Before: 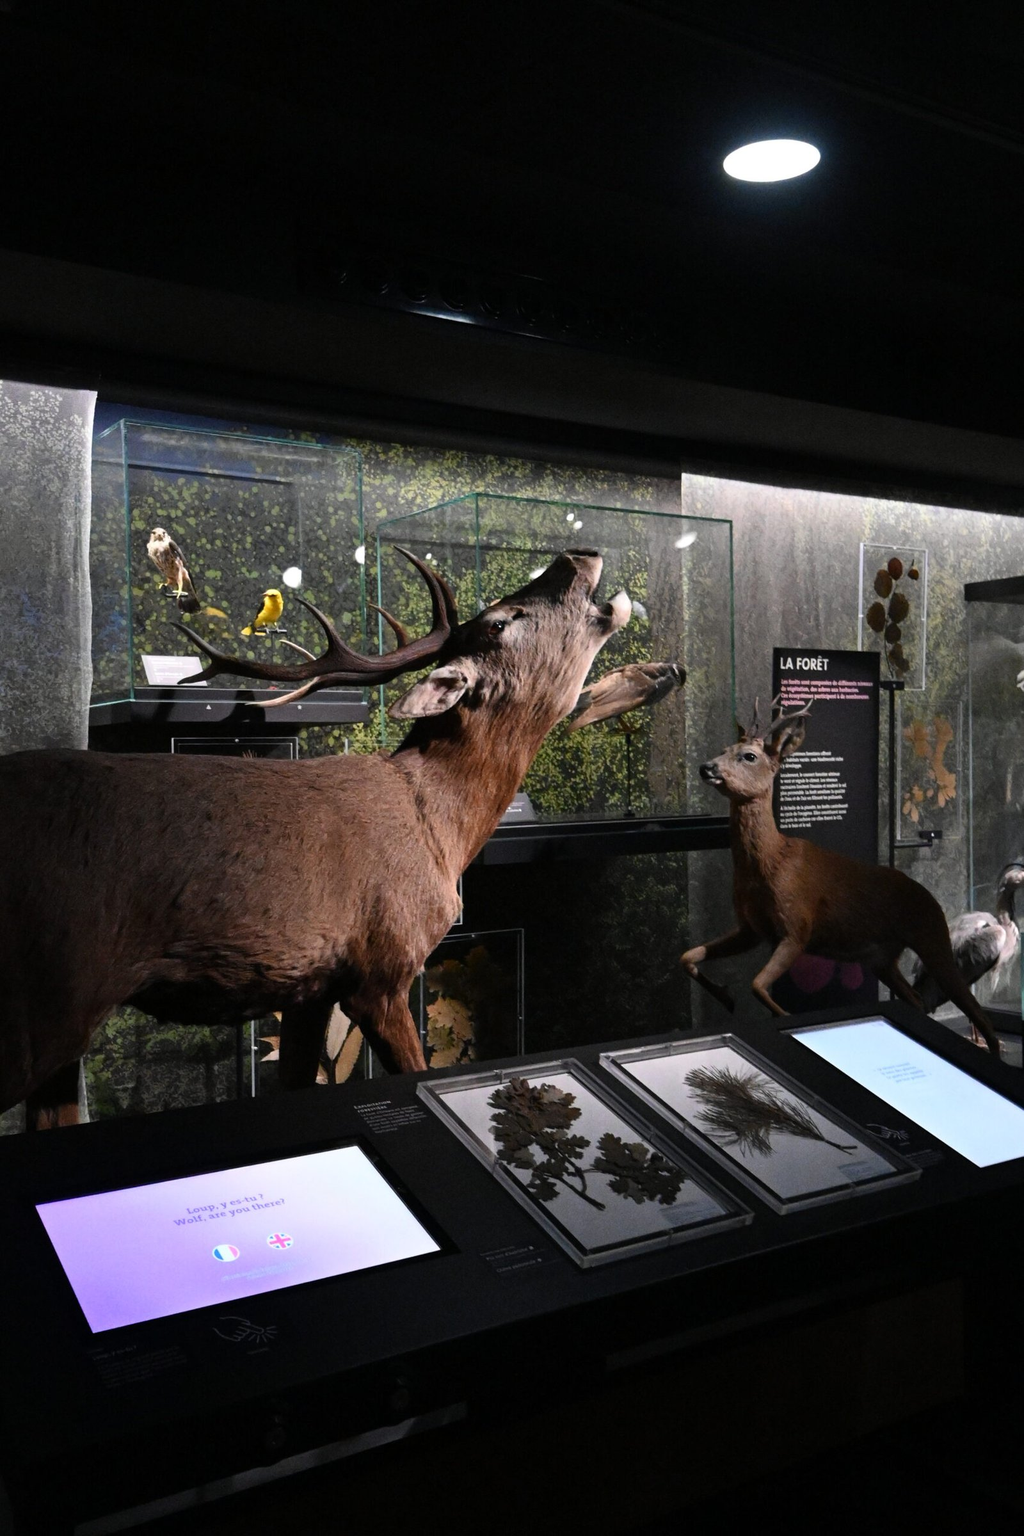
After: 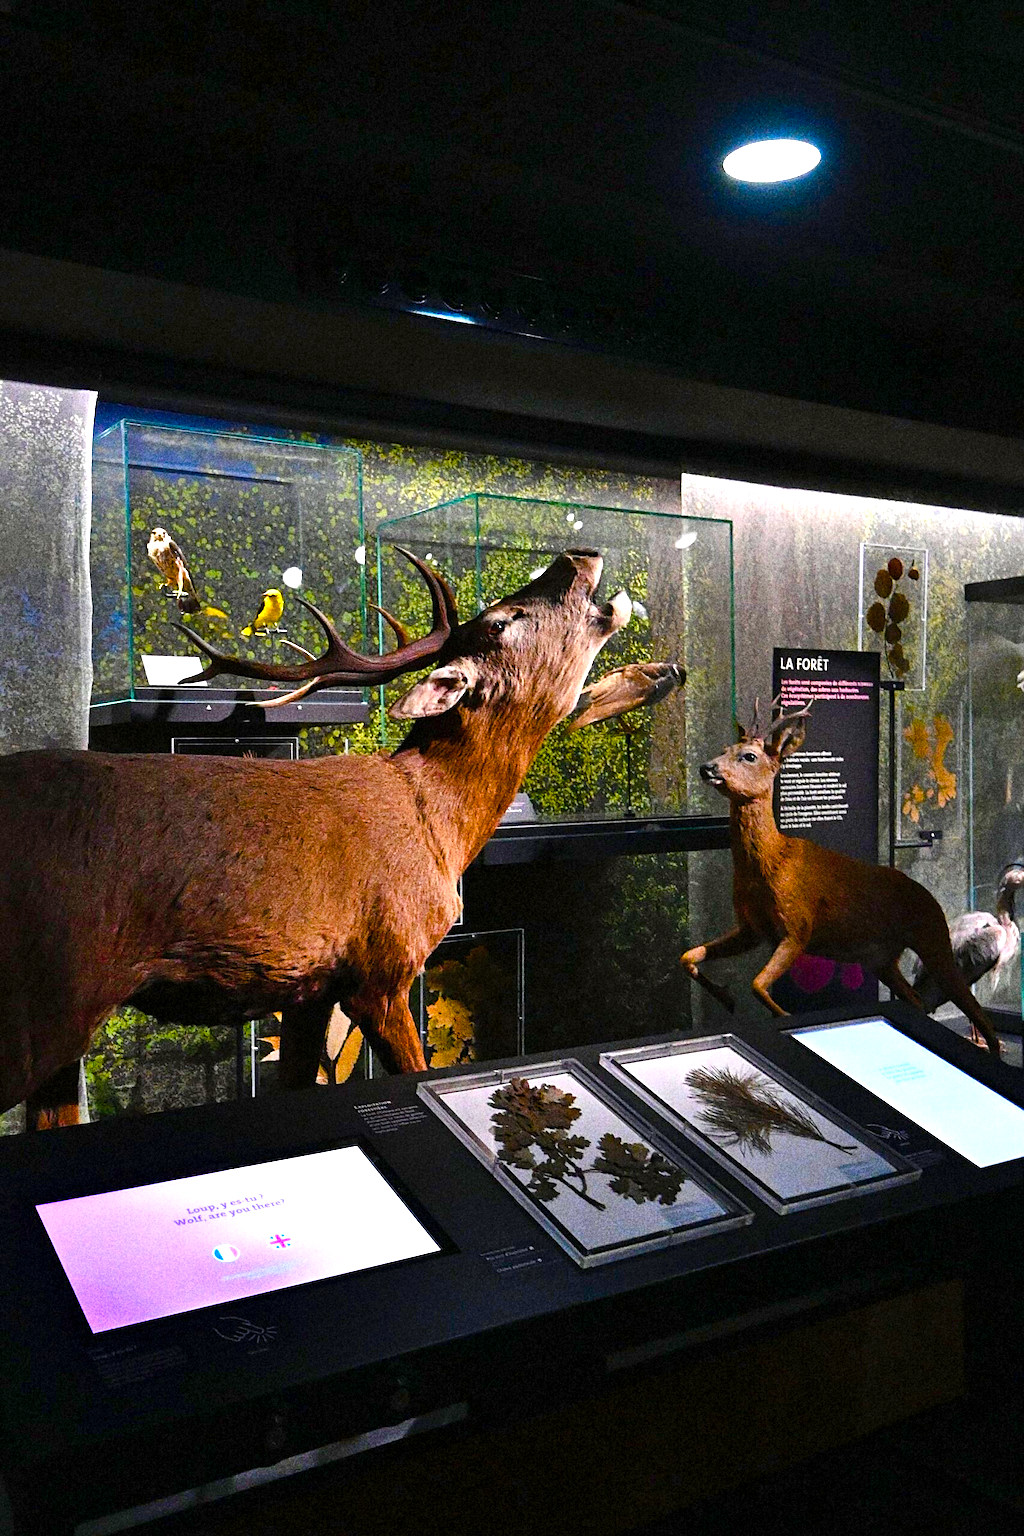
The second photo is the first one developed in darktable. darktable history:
sharpen: on, module defaults
color balance rgb: linear chroma grading › global chroma 25%, perceptual saturation grading › global saturation 45%, perceptual saturation grading › highlights -50%, perceptual saturation grading › shadows 30%, perceptual brilliance grading › global brilliance 18%, global vibrance 40%
shadows and highlights: shadows 49, highlights -41, soften with gaussian
grain: coarseness 14.49 ISO, strength 48.04%, mid-tones bias 35%
